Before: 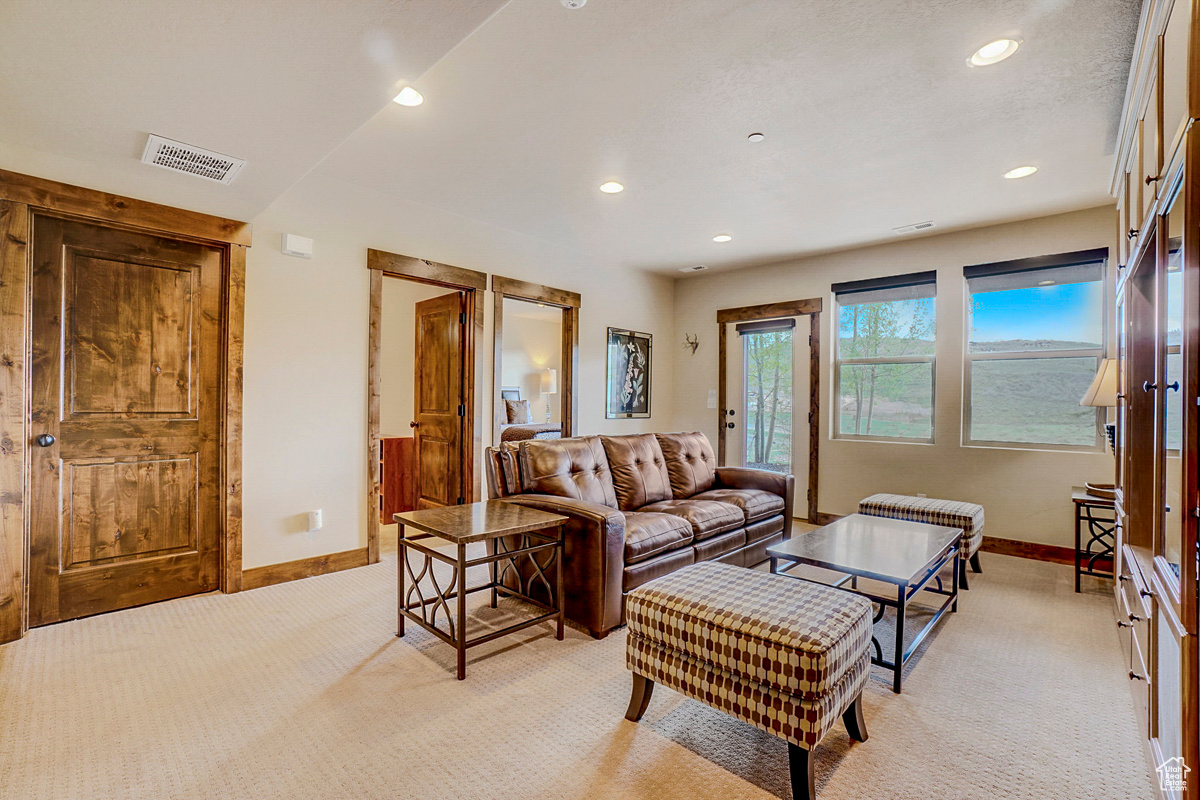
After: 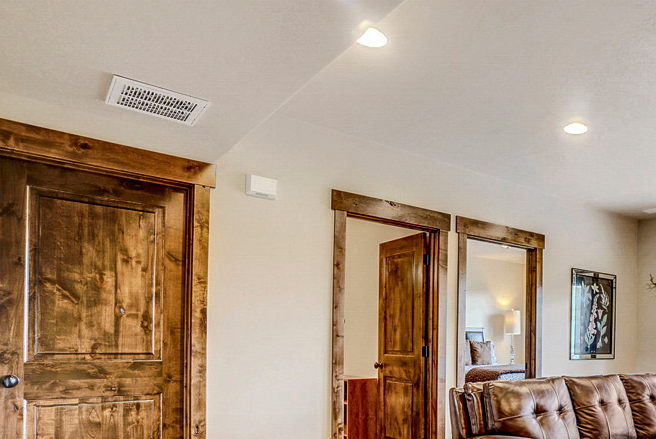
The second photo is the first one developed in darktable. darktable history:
crop and rotate: left 3.047%, top 7.509%, right 42.236%, bottom 37.598%
local contrast: highlights 59%, detail 145%
